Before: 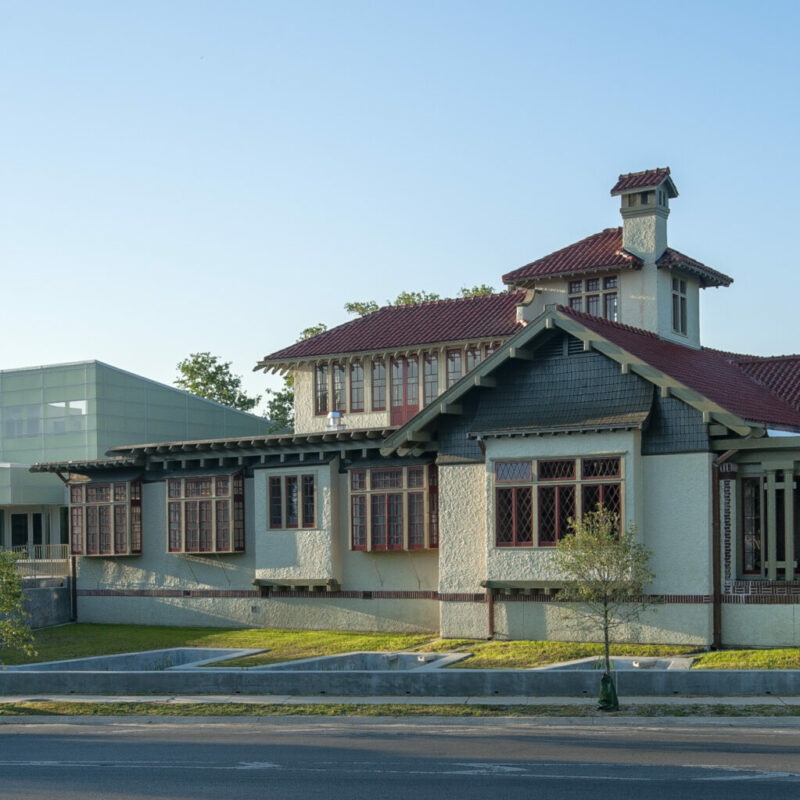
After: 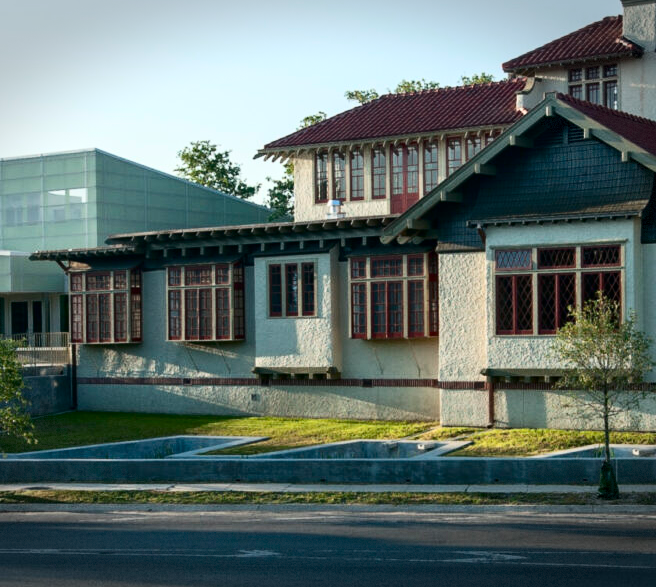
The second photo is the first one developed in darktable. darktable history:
vignetting: fall-off start 100%, brightness -0.406, saturation -0.3, width/height ratio 1.324, dithering 8-bit output, unbound false
contrast brightness saturation: contrast 0.28
crop: top 26.531%, right 17.959%
